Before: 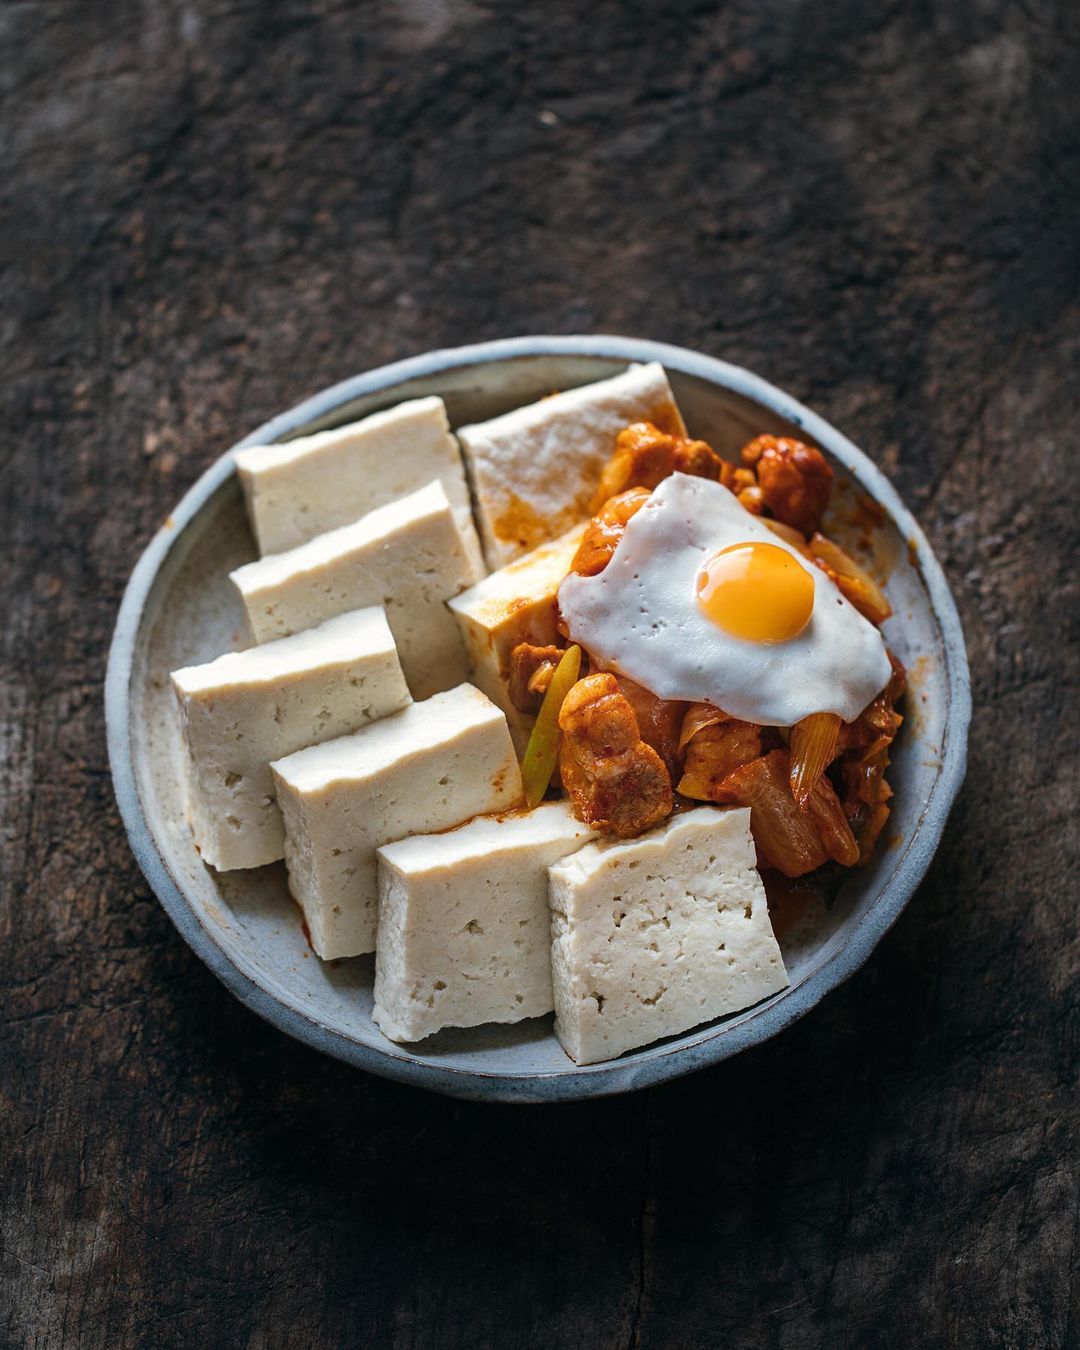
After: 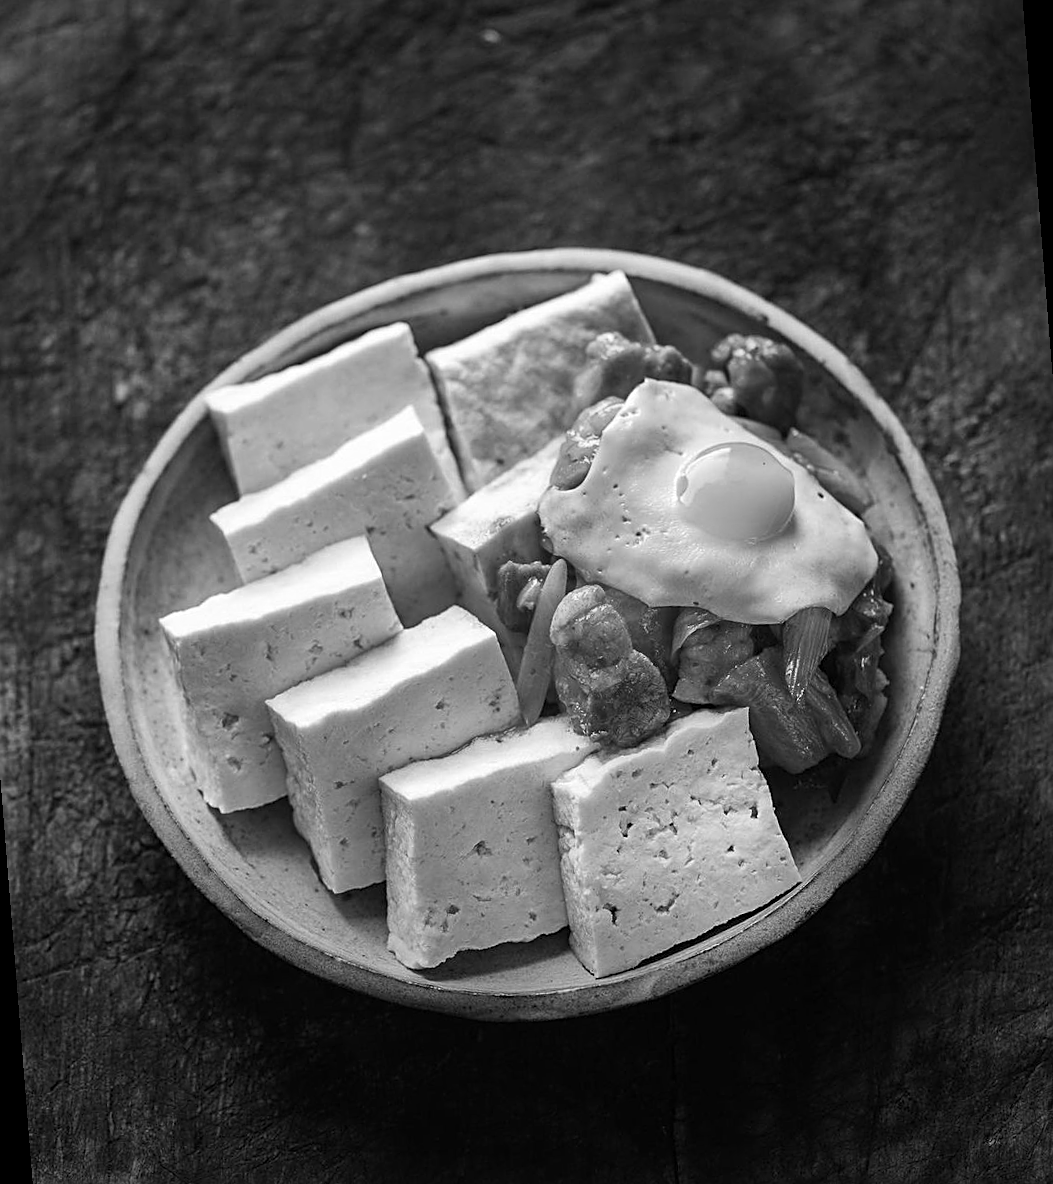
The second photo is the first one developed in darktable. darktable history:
sharpen: on, module defaults
color correction: highlights a* 6.27, highlights b* 8.19, shadows a* 5.94, shadows b* 7.23, saturation 0.9
monochrome: a 2.21, b -1.33, size 2.2
rotate and perspective: rotation -4.57°, crop left 0.054, crop right 0.944, crop top 0.087, crop bottom 0.914
